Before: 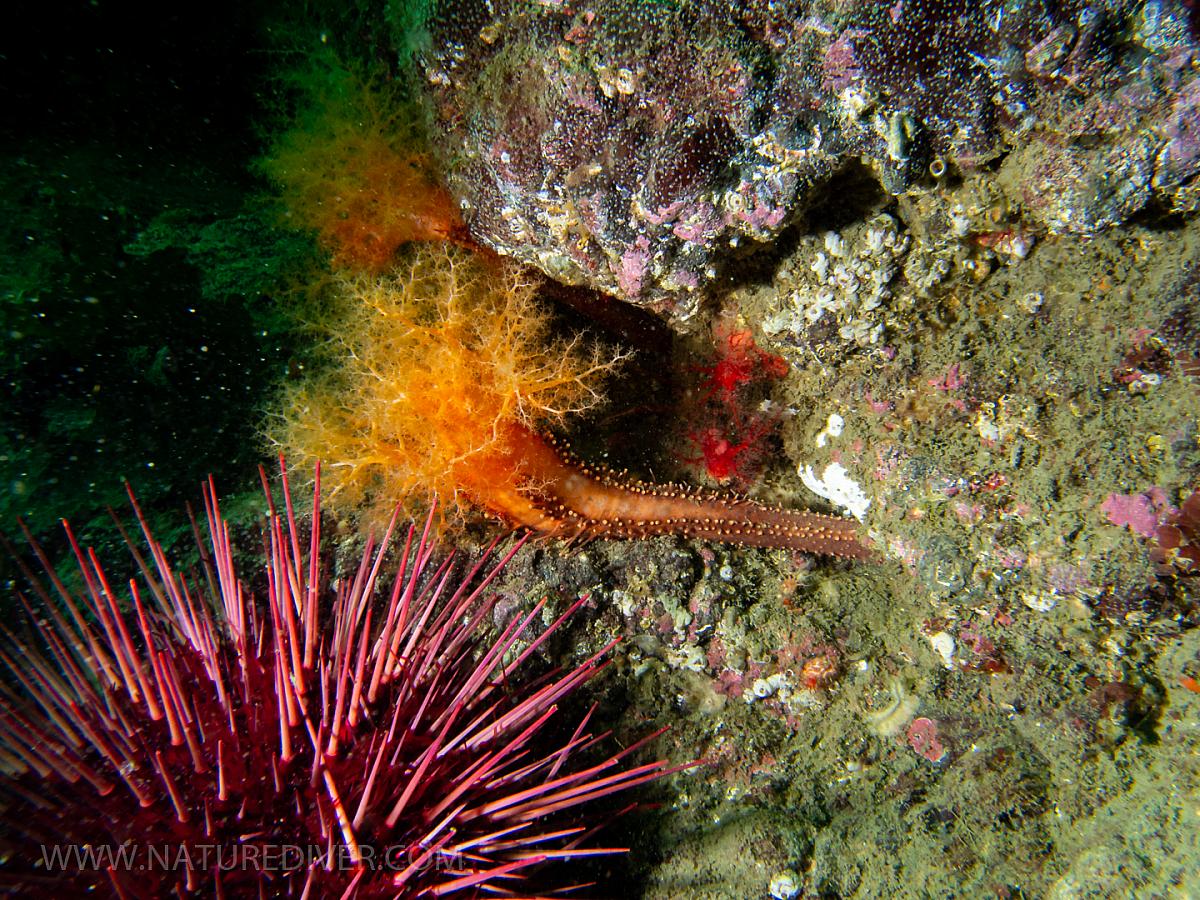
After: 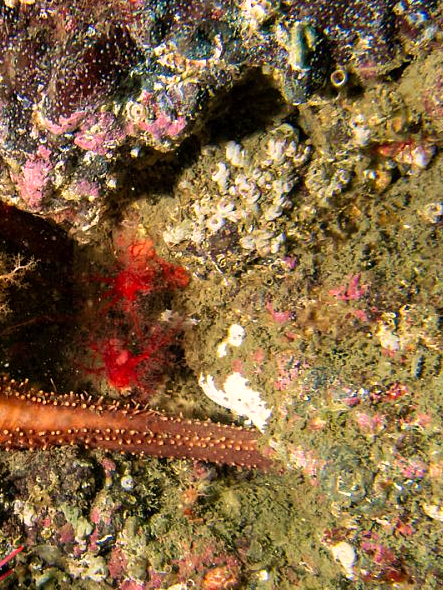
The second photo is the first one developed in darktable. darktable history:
crop and rotate: left 49.936%, top 10.094%, right 13.136%, bottom 24.256%
velvia: on, module defaults
white balance: red 1.127, blue 0.943
